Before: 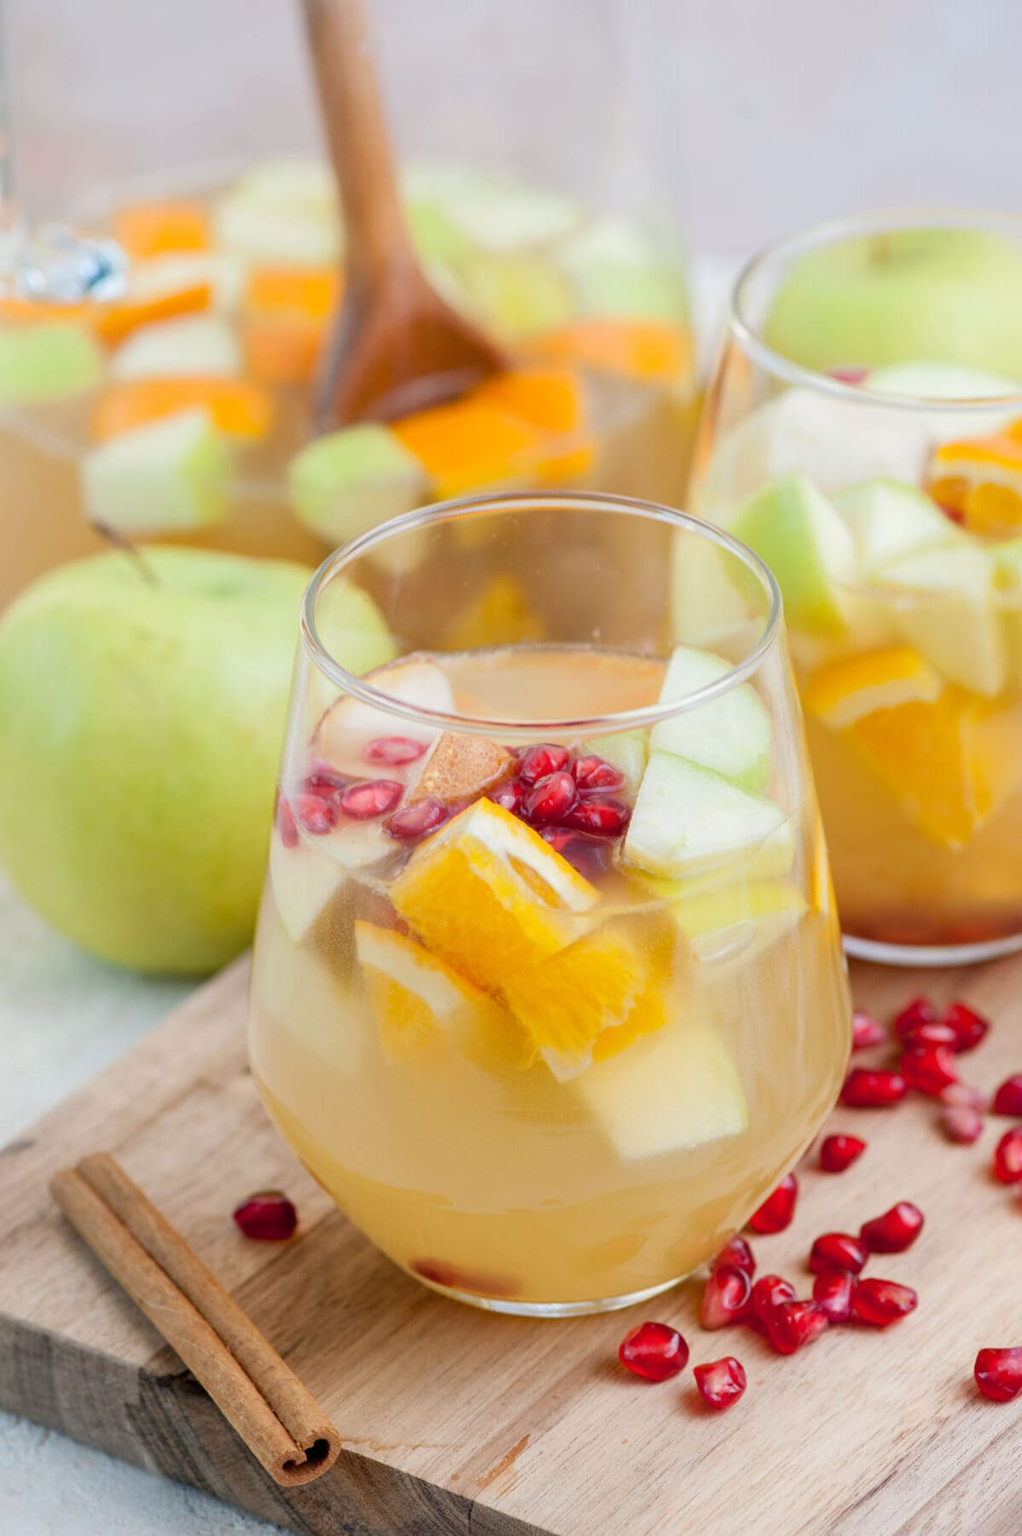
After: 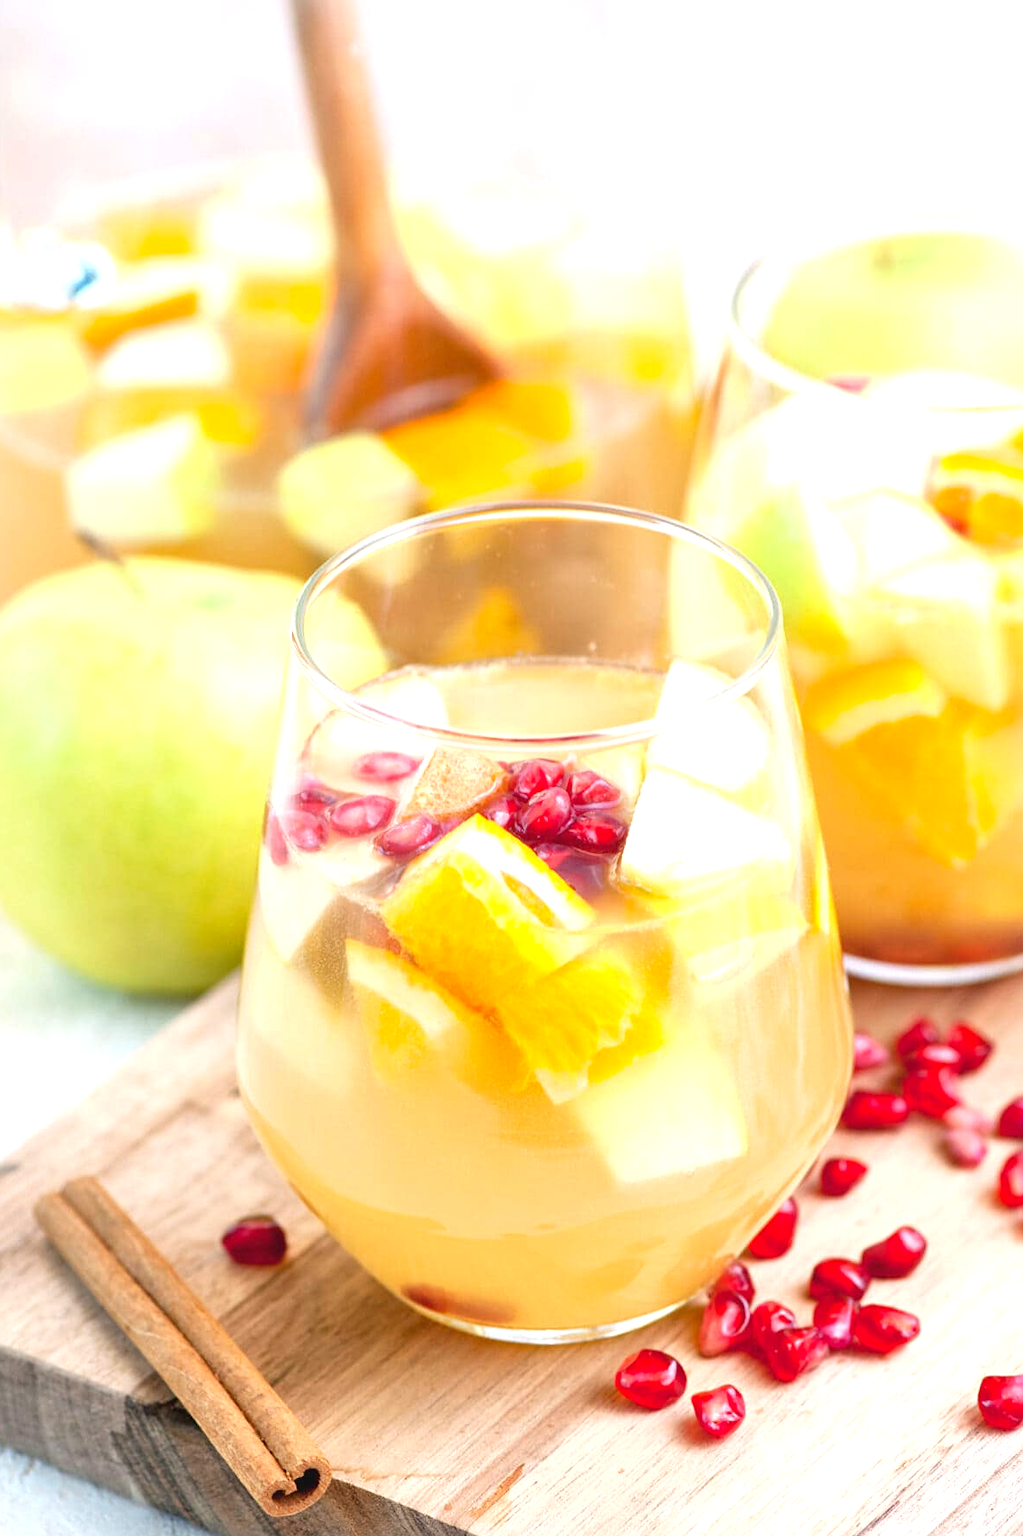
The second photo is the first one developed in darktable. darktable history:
contrast brightness saturation: contrast -0.107
sharpen: amount 0.211
crop: left 1.639%, right 0.279%, bottom 1.945%
tone equalizer: on, module defaults
local contrast: mode bilateral grid, contrast 21, coarseness 50, detail 119%, midtone range 0.2
exposure: exposure 1.067 EV, compensate highlight preservation false
